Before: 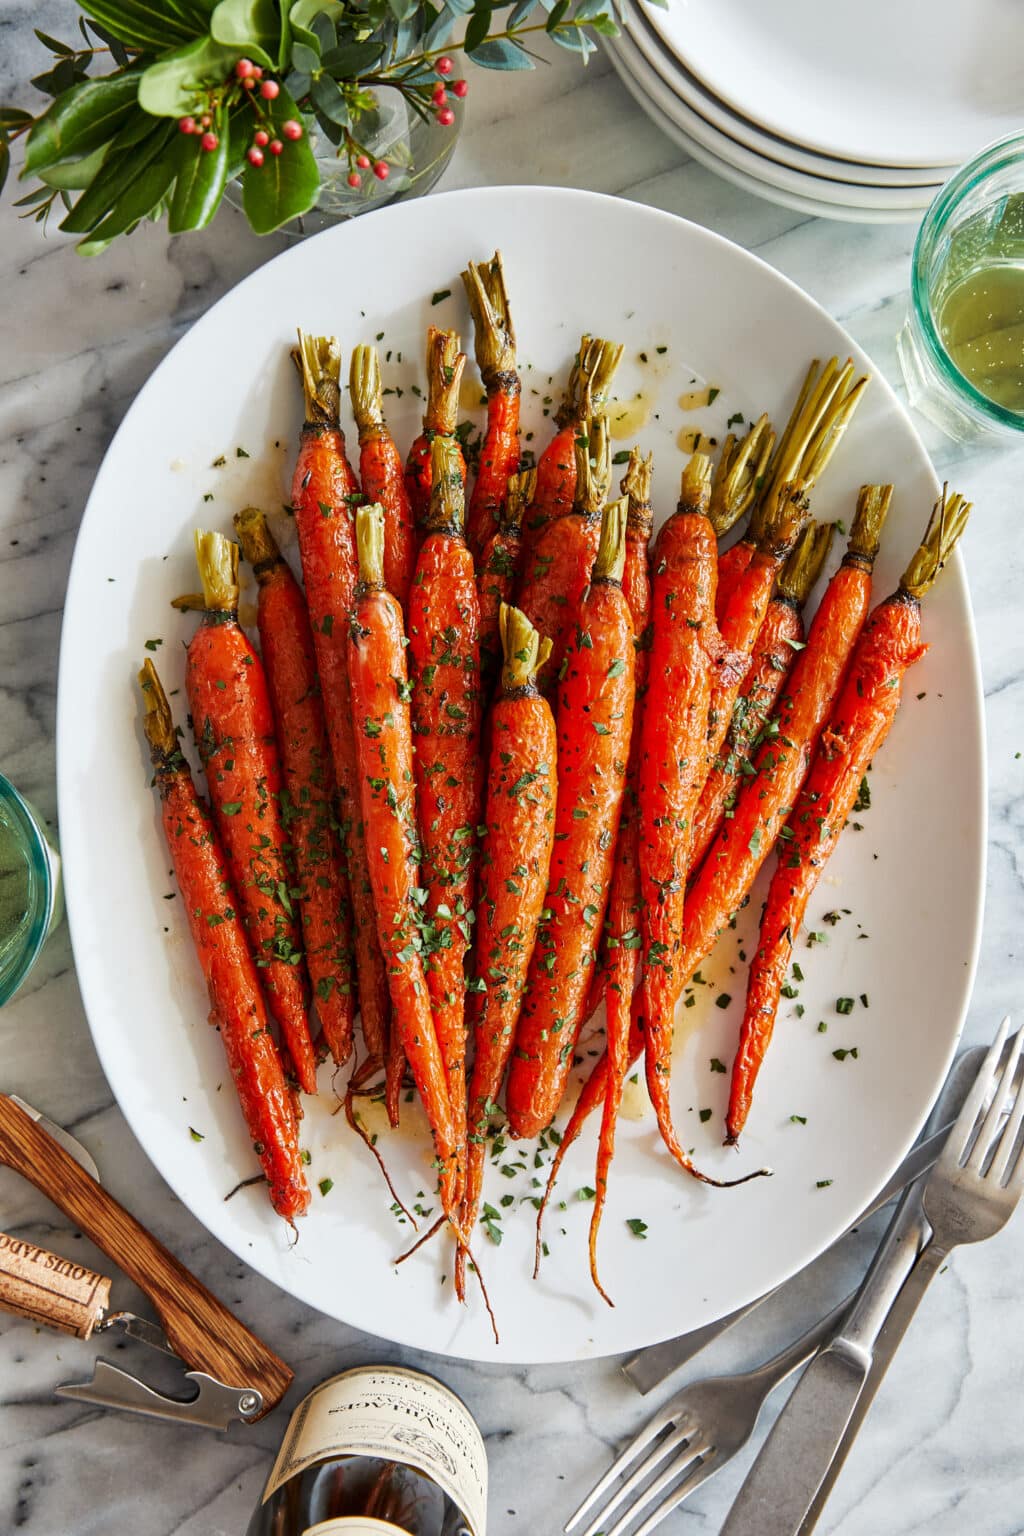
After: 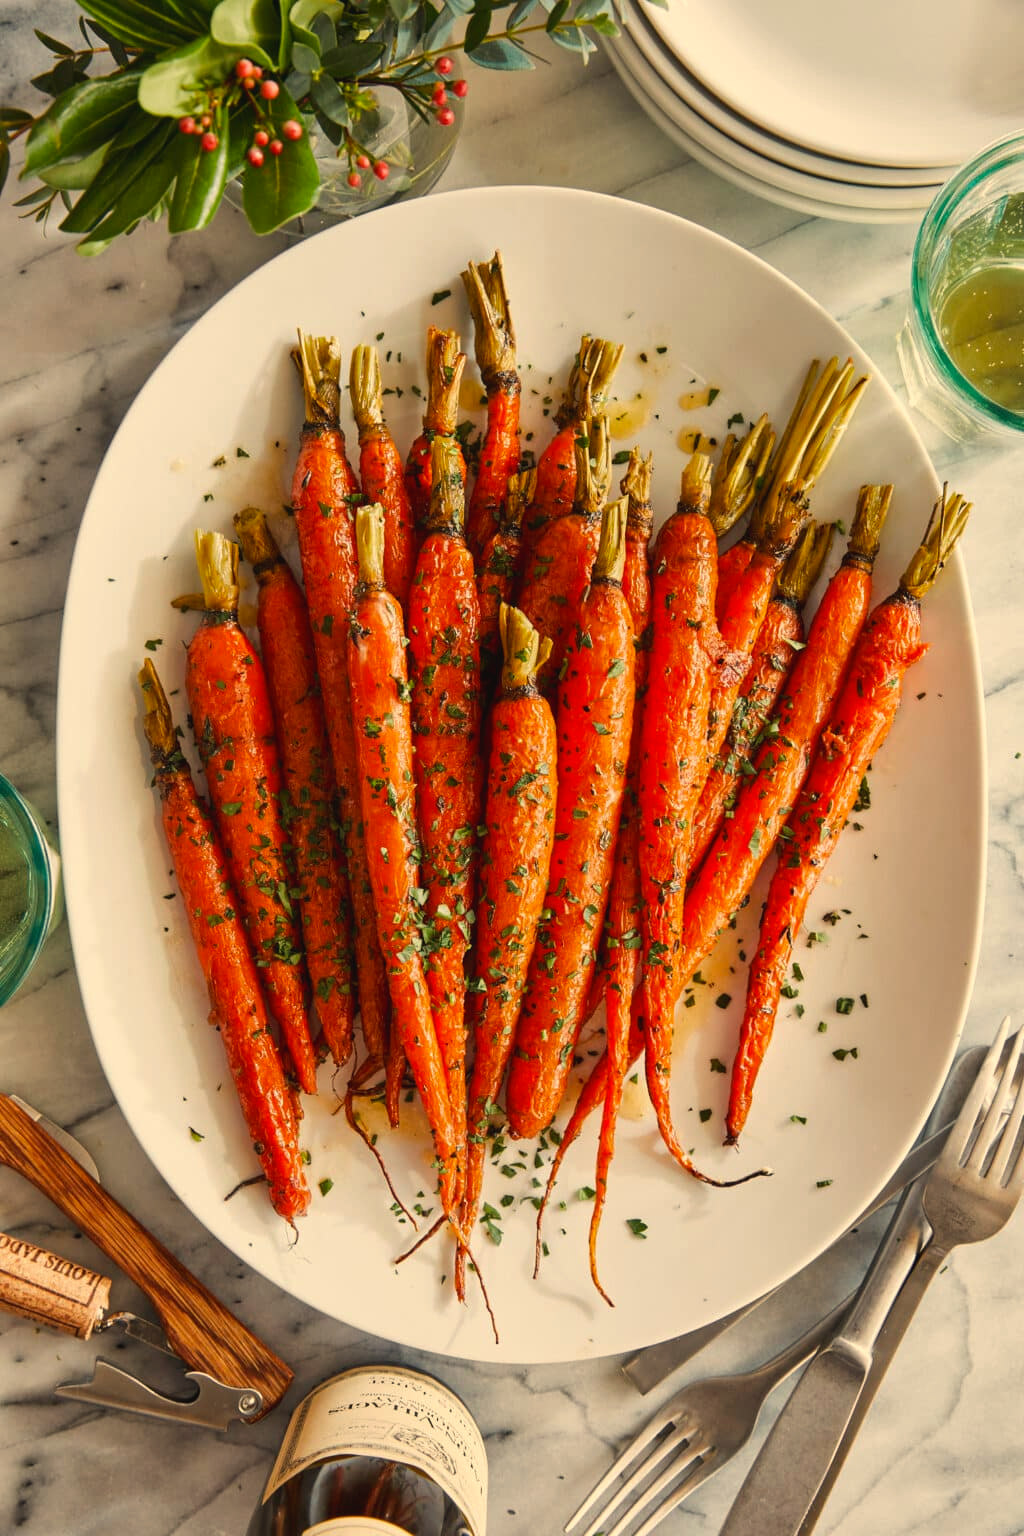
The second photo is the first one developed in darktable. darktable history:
white balance: red 1.123, blue 0.83
color balance: output saturation 110%
contrast brightness saturation: contrast -0.08, brightness -0.04, saturation -0.11
